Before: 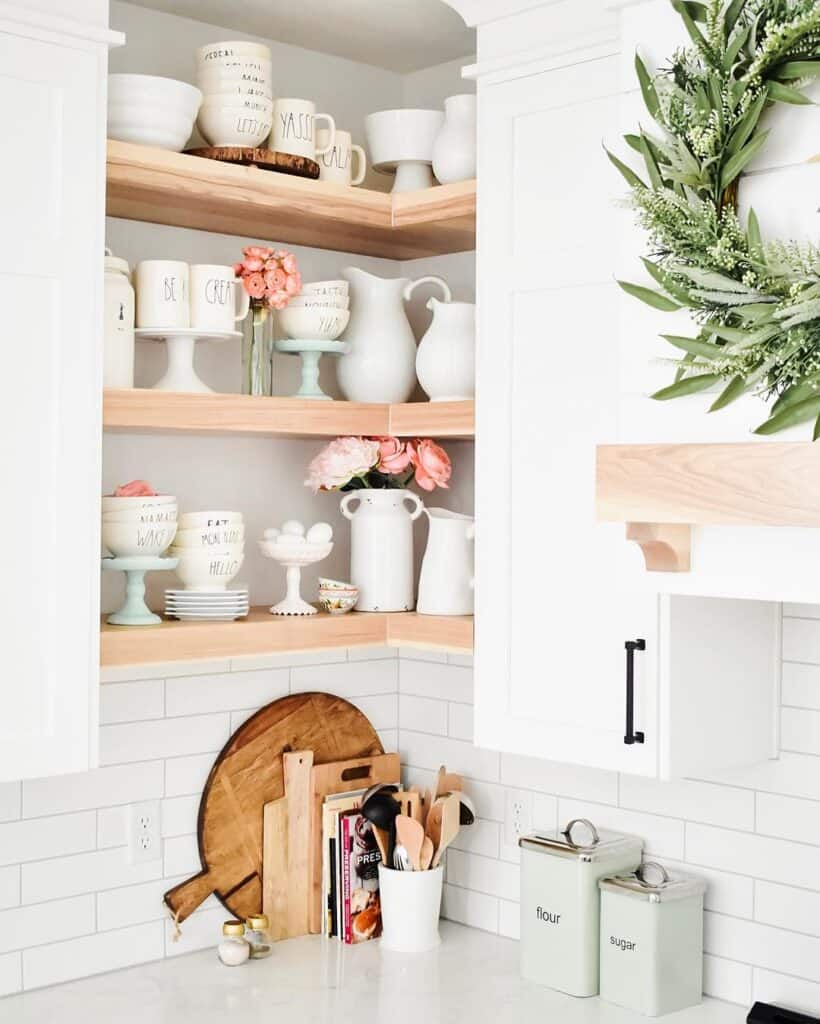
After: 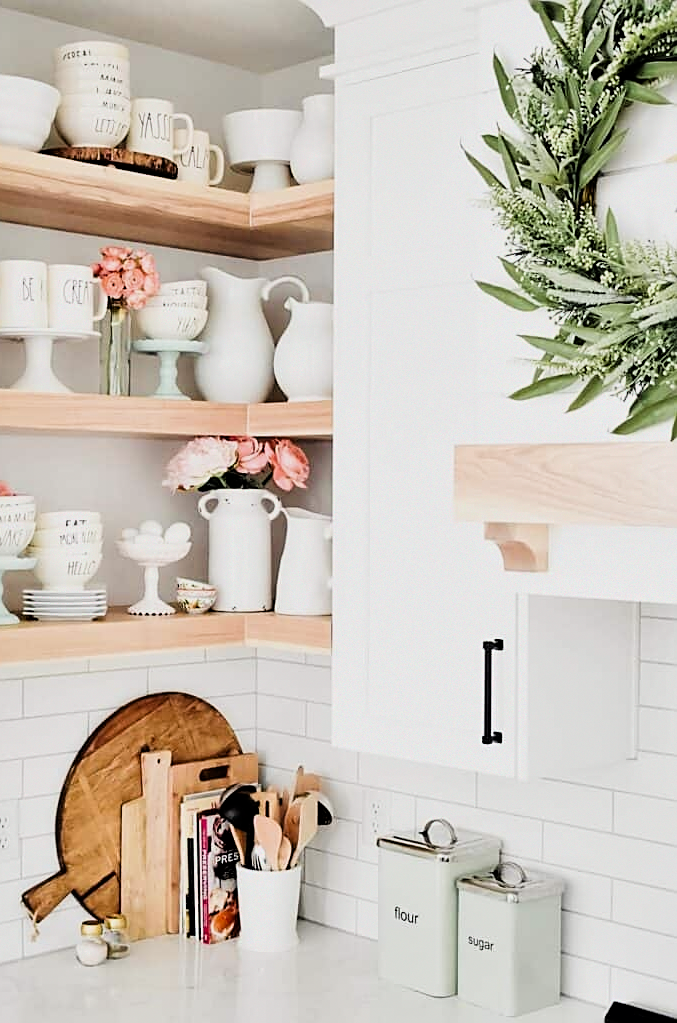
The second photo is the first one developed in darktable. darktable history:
filmic rgb: black relative exposure -5.01 EV, white relative exposure 3.2 EV, hardness 3.43, contrast 1.202, highlights saturation mix -29.77%, iterations of high-quality reconstruction 0, enable highlight reconstruction true
sharpen: on, module defaults
crop: left 17.416%, bottom 0.048%
shadows and highlights: shadows 36.89, highlights -27.44, soften with gaussian
